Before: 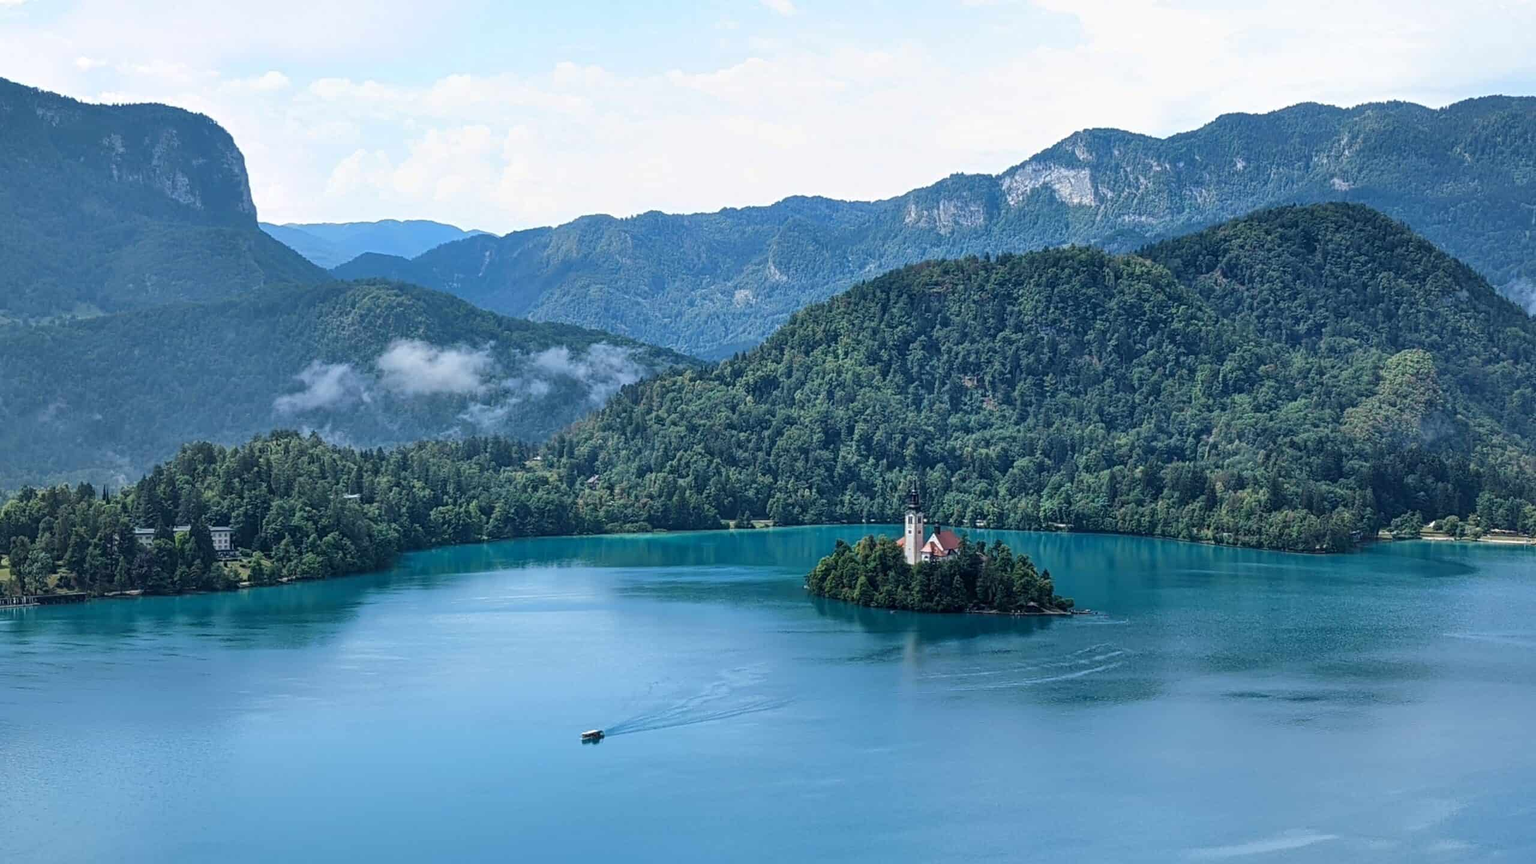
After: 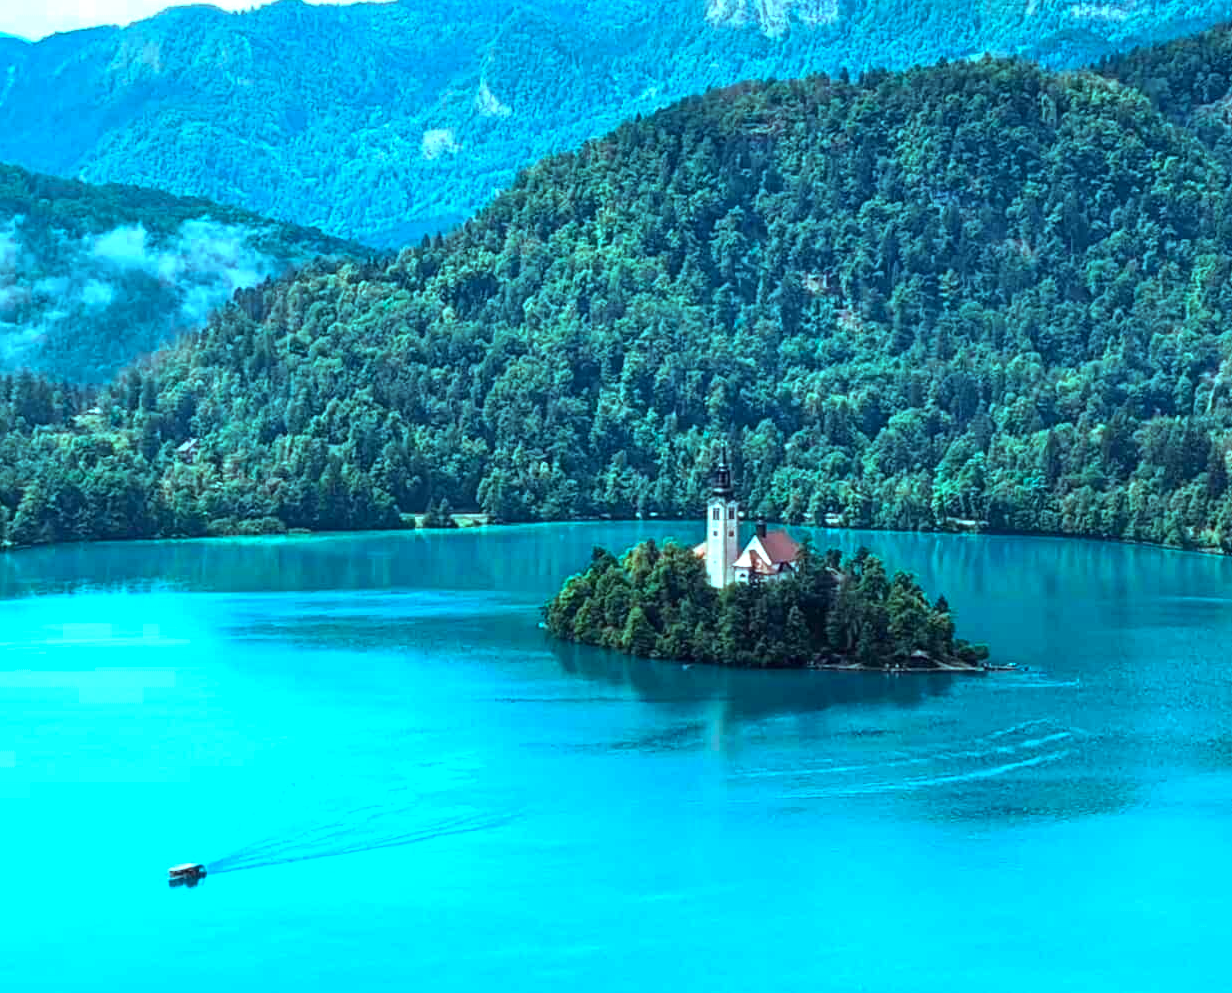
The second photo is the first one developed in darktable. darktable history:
crop: left 31.313%, top 24.572%, right 20.445%, bottom 6.436%
color balance rgb: highlights gain › chroma 5.449%, highlights gain › hue 194.12°, perceptual saturation grading › global saturation 15.028%, perceptual brilliance grading › highlights 9.476%, perceptual brilliance grading › shadows -4.625%
exposure: black level correction 0, exposure 0.701 EV, compensate exposure bias true, compensate highlight preservation false
